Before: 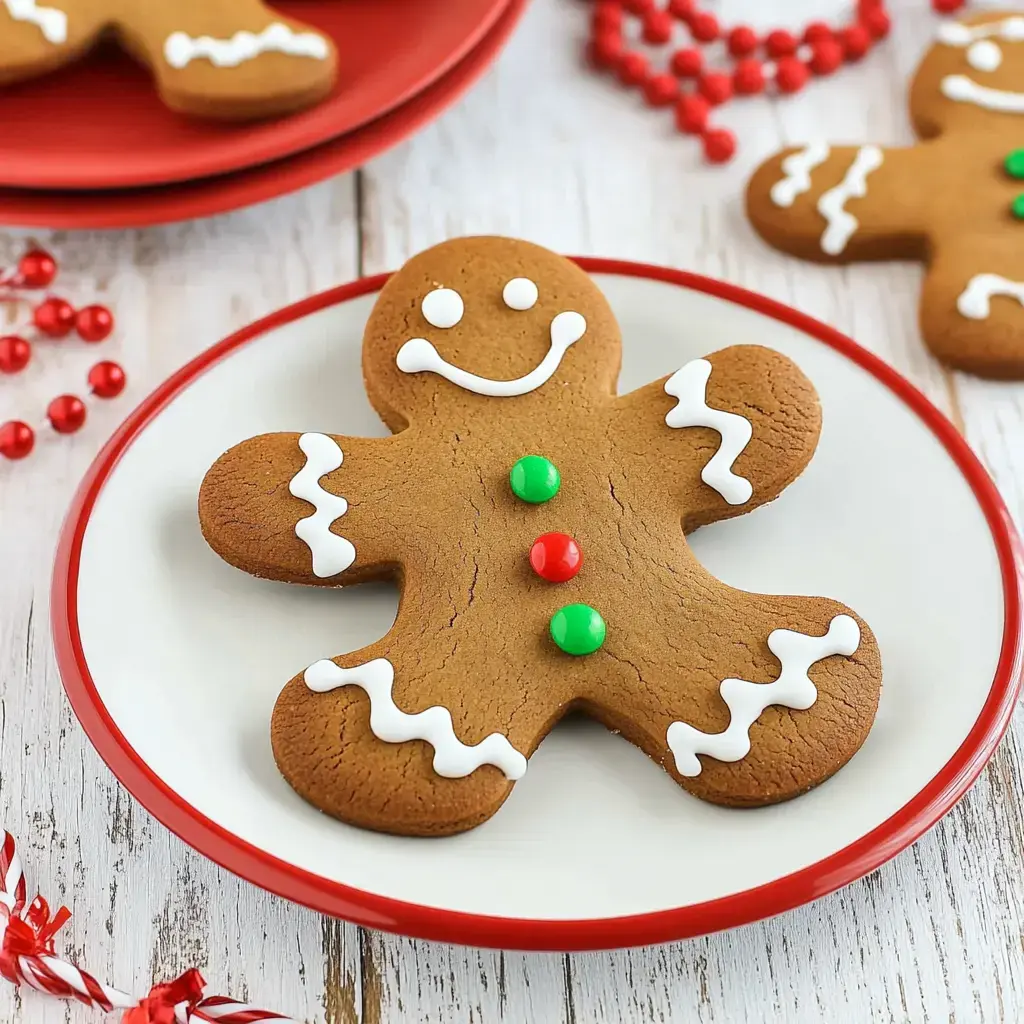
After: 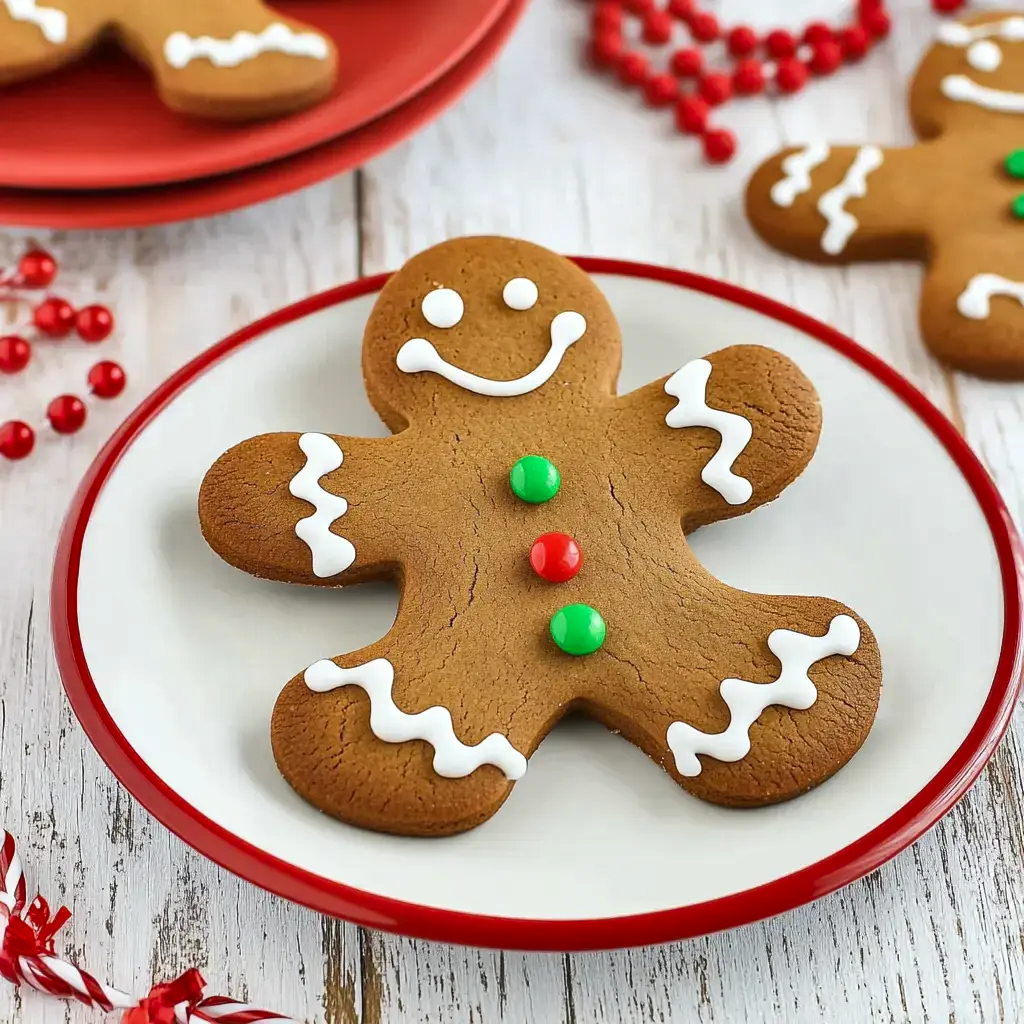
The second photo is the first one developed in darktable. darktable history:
shadows and highlights: white point adjustment 1.04, soften with gaussian
